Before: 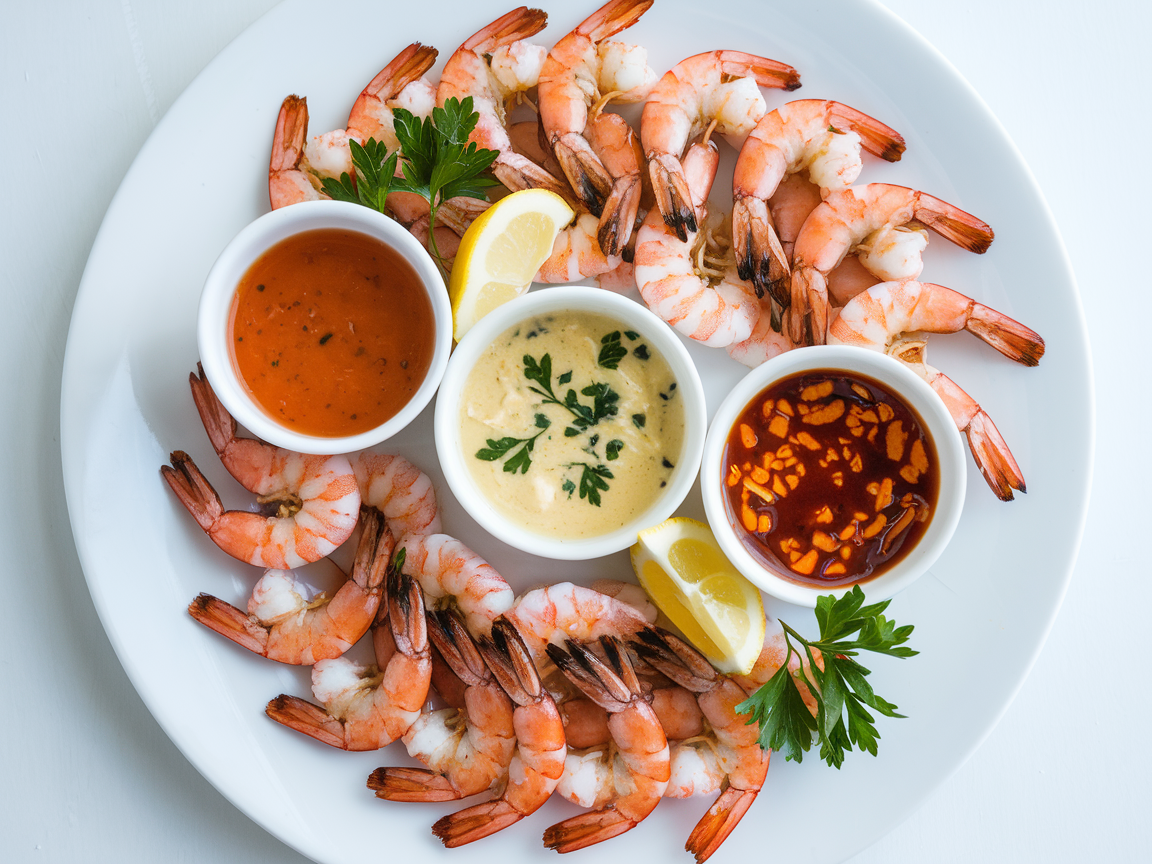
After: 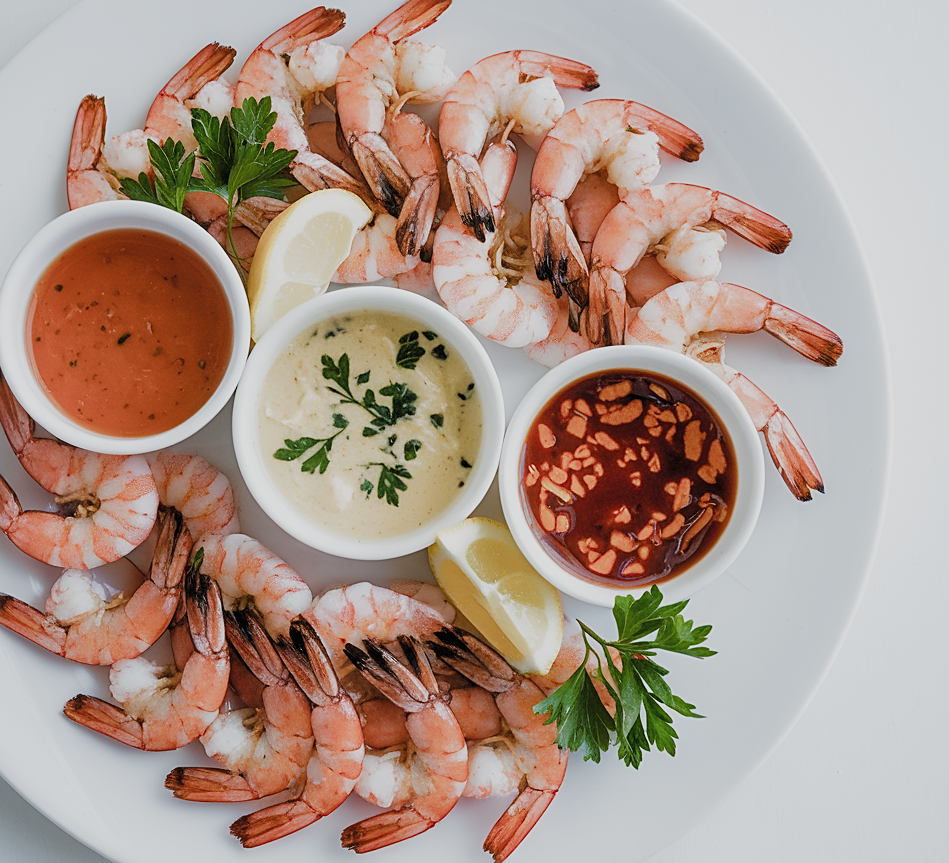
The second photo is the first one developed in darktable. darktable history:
crop: left 17.589%, bottom 0.049%
tone equalizer: -7 EV 0.206 EV, -6 EV 0.141 EV, -5 EV 0.108 EV, -4 EV 0.047 EV, -2 EV -0.031 EV, -1 EV -0.051 EV, +0 EV -0.059 EV, edges refinement/feathering 500, mask exposure compensation -1.57 EV, preserve details no
sharpen: on, module defaults
filmic rgb: black relative exposure -7.65 EV, white relative exposure 4.56 EV, hardness 3.61, preserve chrominance RGB euclidean norm (legacy), color science v4 (2020)
